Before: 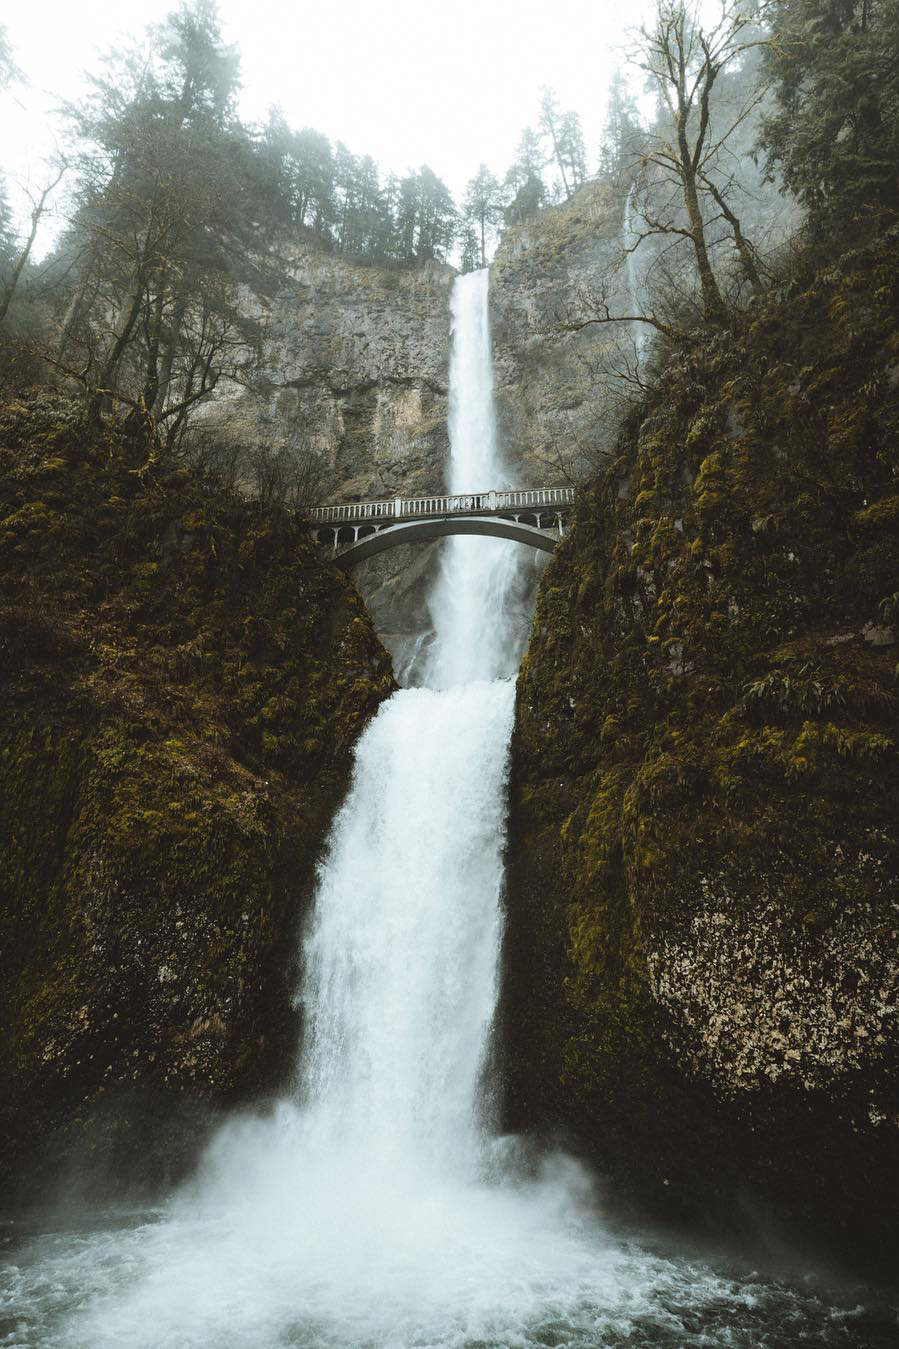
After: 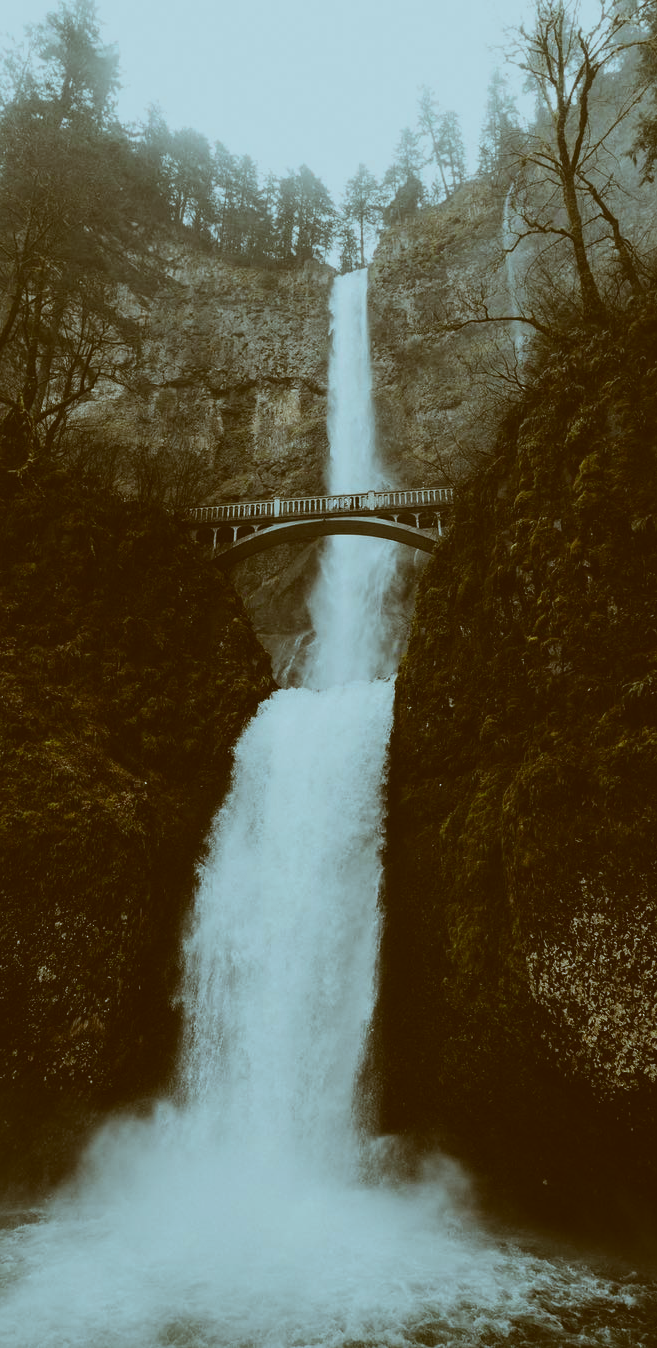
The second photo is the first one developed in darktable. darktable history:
tone equalizer: -8 EV -0.433 EV, -7 EV -0.384 EV, -6 EV -0.37 EV, -5 EV -0.257 EV, -3 EV 0.208 EV, -2 EV 0.356 EV, -1 EV 0.384 EV, +0 EV 0.443 EV, edges refinement/feathering 500, mask exposure compensation -1.57 EV, preserve details no
crop: left 13.564%, top 0%, right 13.341%
exposure: black level correction -0.017, exposure -1.03 EV, compensate exposure bias true, compensate highlight preservation false
color correction: highlights a* -13.86, highlights b* -16.27, shadows a* 10.06, shadows b* 28.8
